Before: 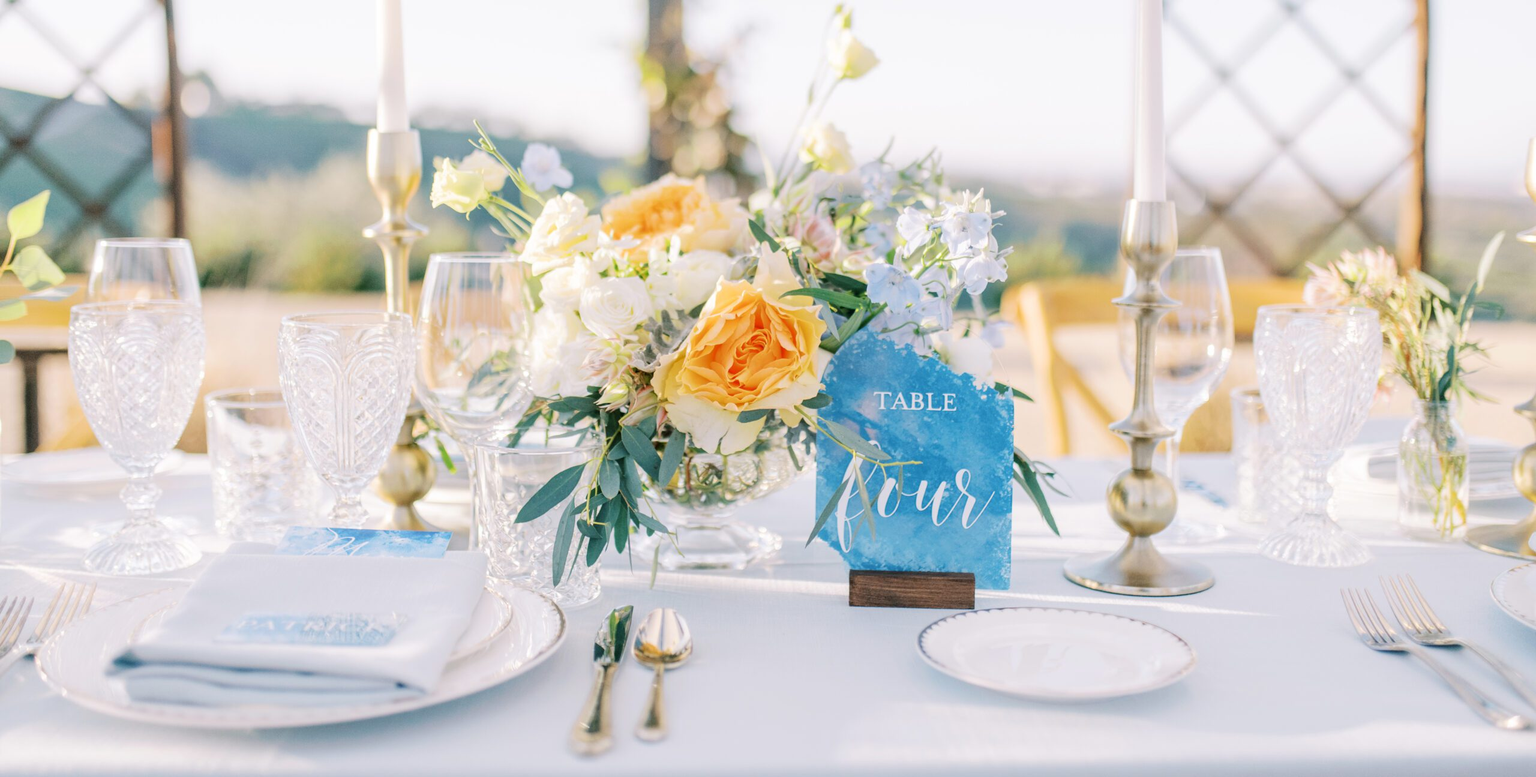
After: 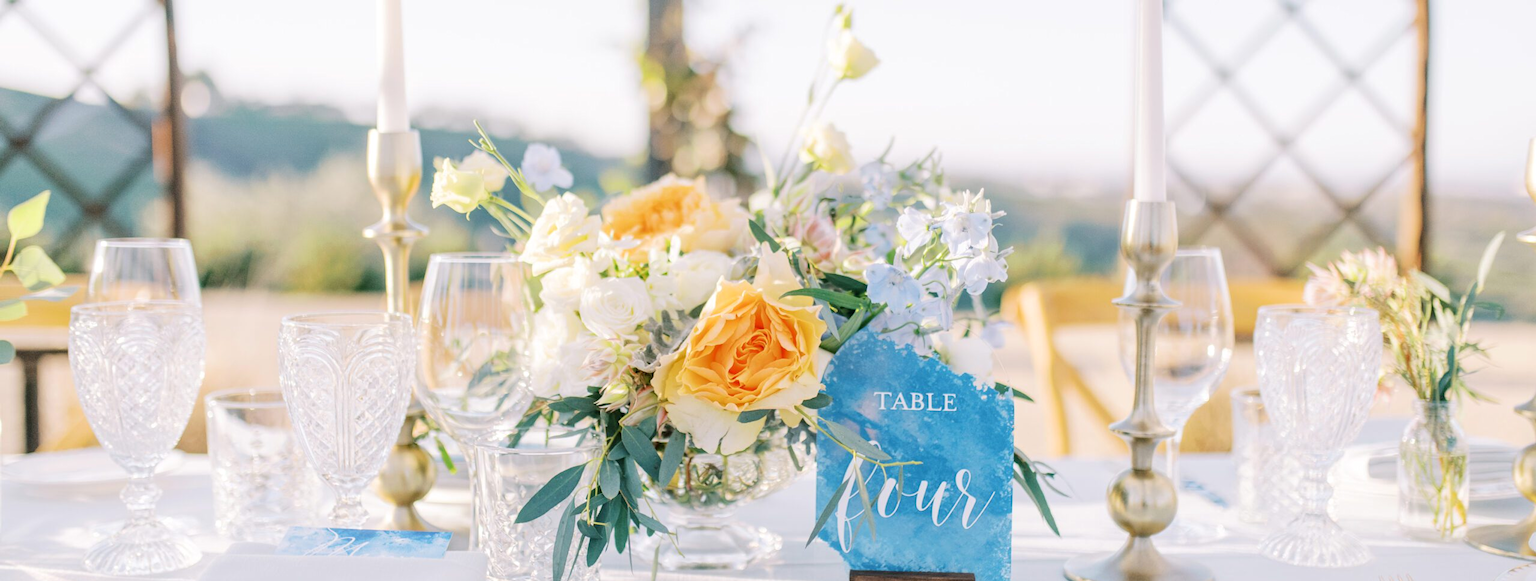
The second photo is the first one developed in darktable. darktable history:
white balance: emerald 1
exposure: exposure 0.02 EV, compensate highlight preservation false
tone equalizer: on, module defaults
crop: bottom 24.967%
